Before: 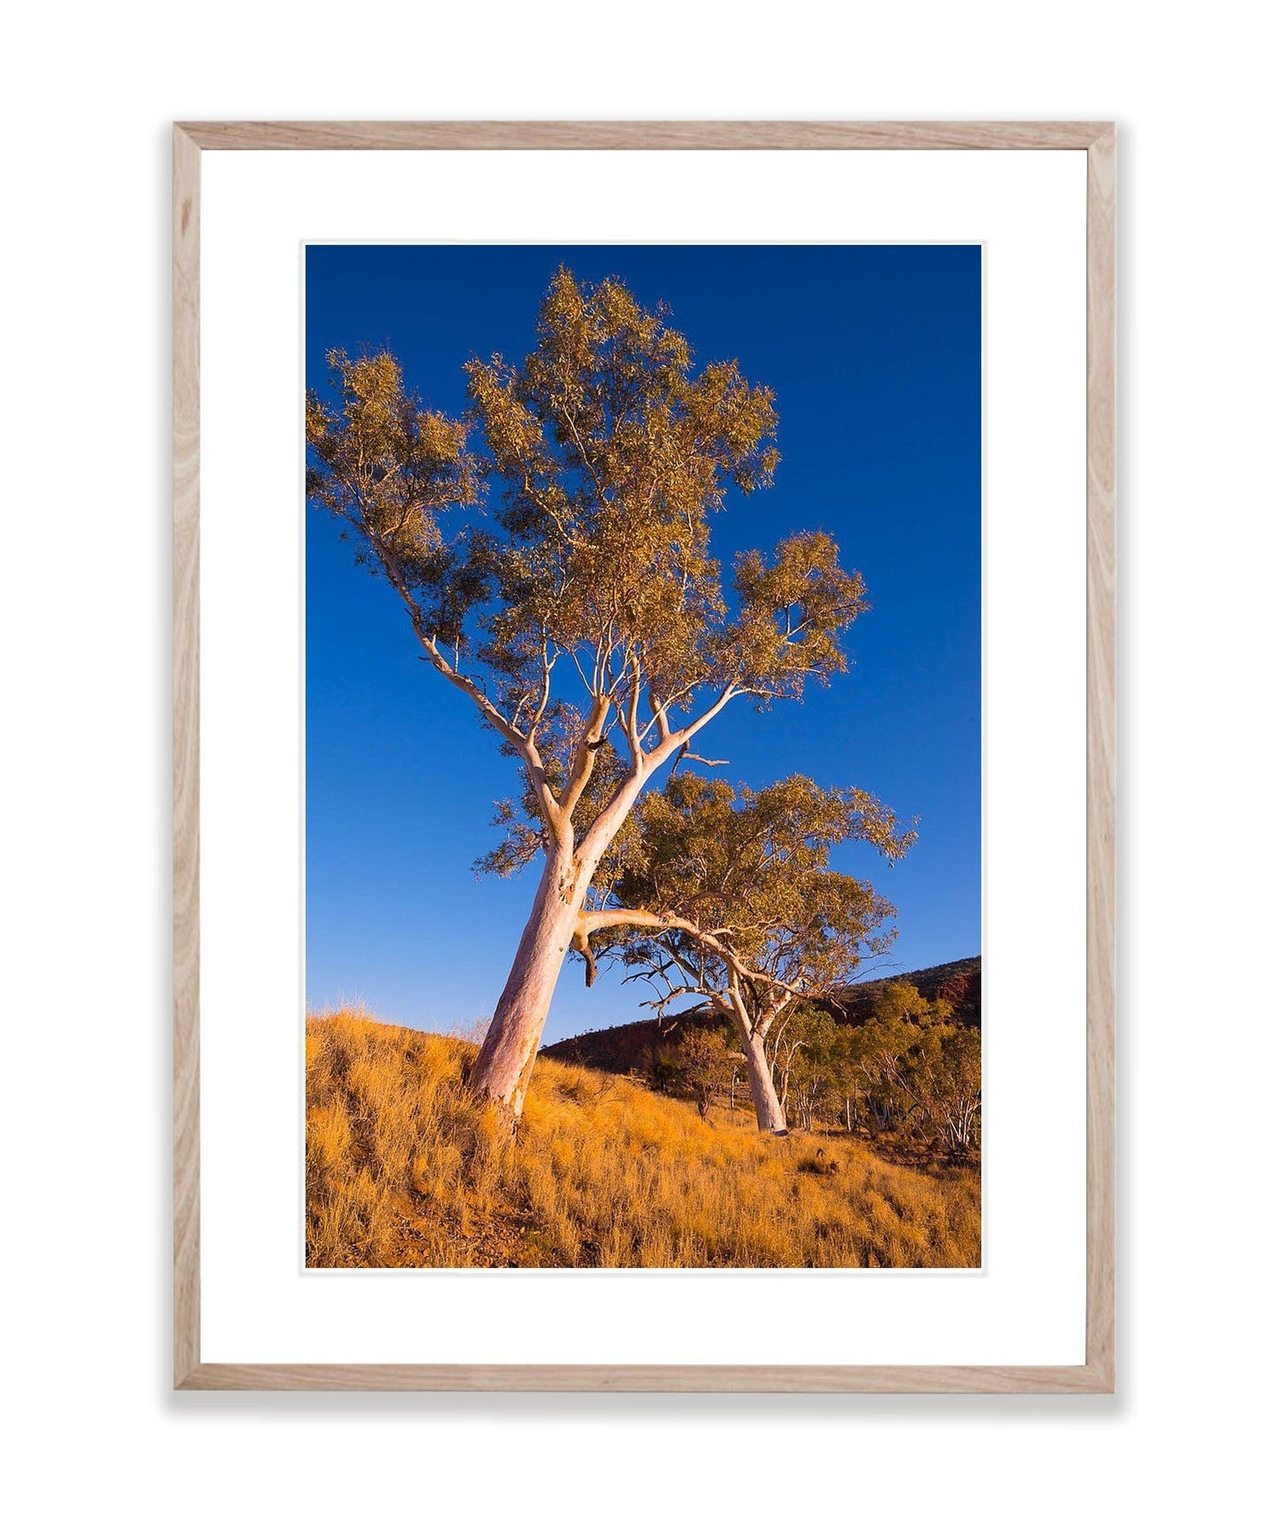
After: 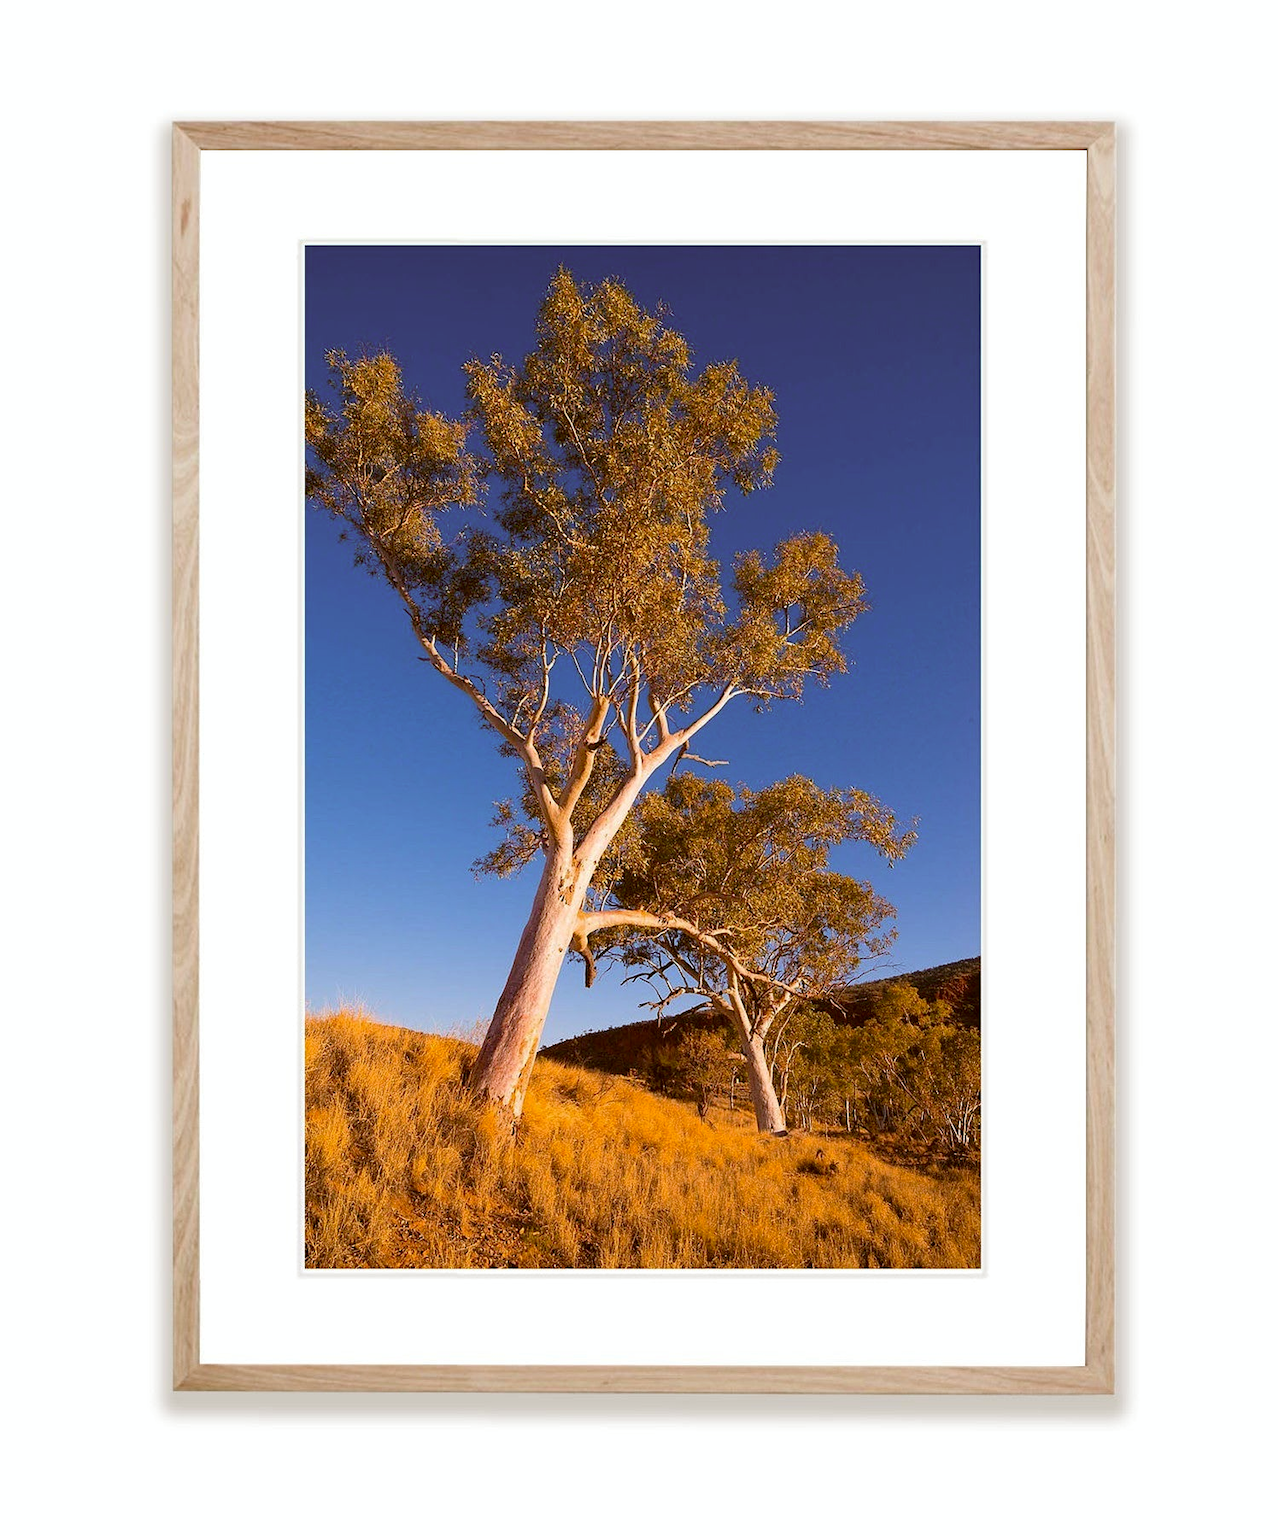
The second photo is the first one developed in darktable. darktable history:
color correction: highlights a* -0.482, highlights b* 0.161, shadows a* 4.66, shadows b* 20.72
crop and rotate: left 0.126%
